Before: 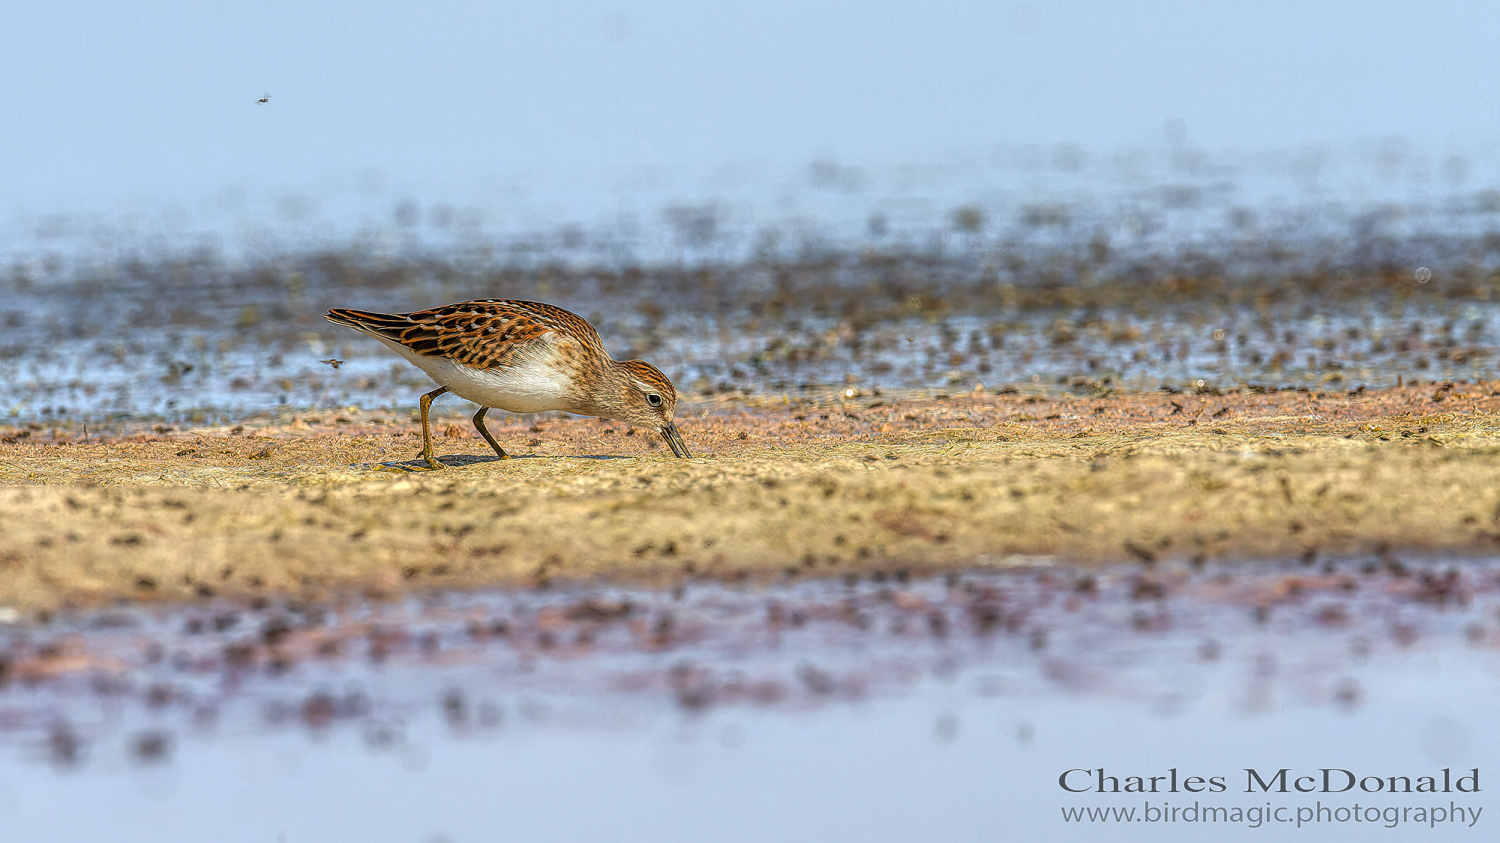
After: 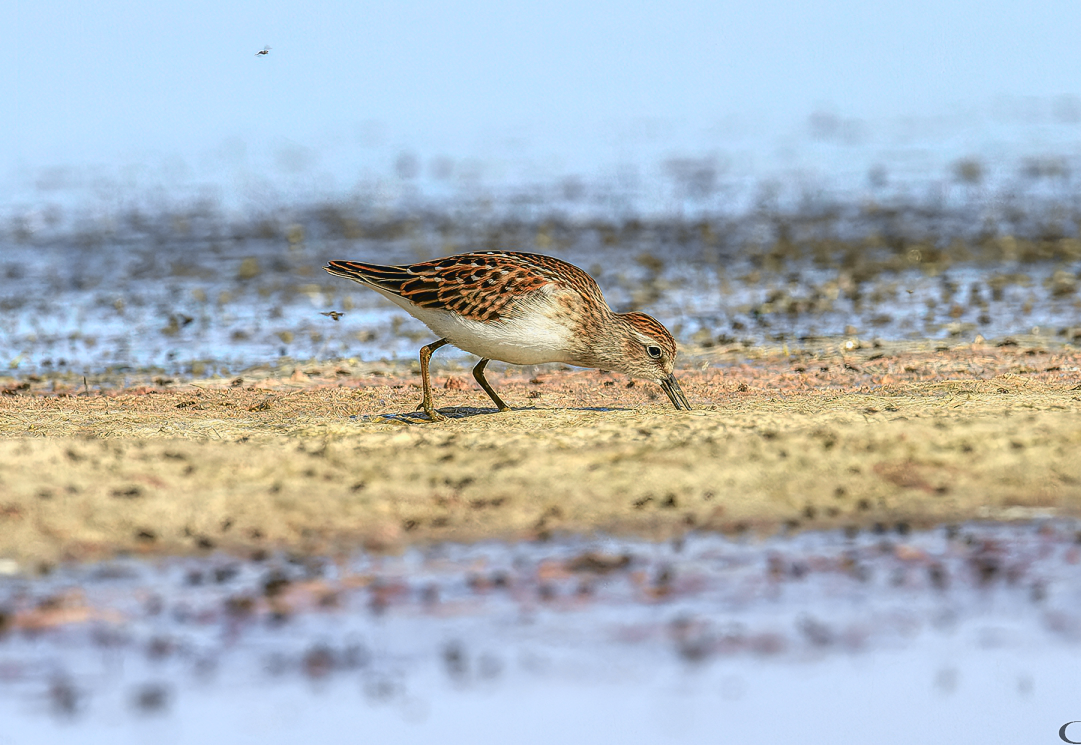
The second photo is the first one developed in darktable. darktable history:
tone curve: curves: ch0 [(0, 0.039) (0.104, 0.103) (0.273, 0.267) (0.448, 0.487) (0.704, 0.761) (0.886, 0.922) (0.994, 0.971)]; ch1 [(0, 0) (0.335, 0.298) (0.446, 0.413) (0.485, 0.487) (0.515, 0.503) (0.566, 0.563) (0.641, 0.655) (1, 1)]; ch2 [(0, 0) (0.314, 0.301) (0.421, 0.411) (0.502, 0.494) (0.528, 0.54) (0.557, 0.559) (0.612, 0.605) (0.722, 0.686) (1, 1)], color space Lab, independent channels, preserve colors none
exposure: black level correction 0.001, exposure 0.017 EV, compensate exposure bias true, compensate highlight preservation false
crop: top 5.756%, right 27.903%, bottom 5.757%
